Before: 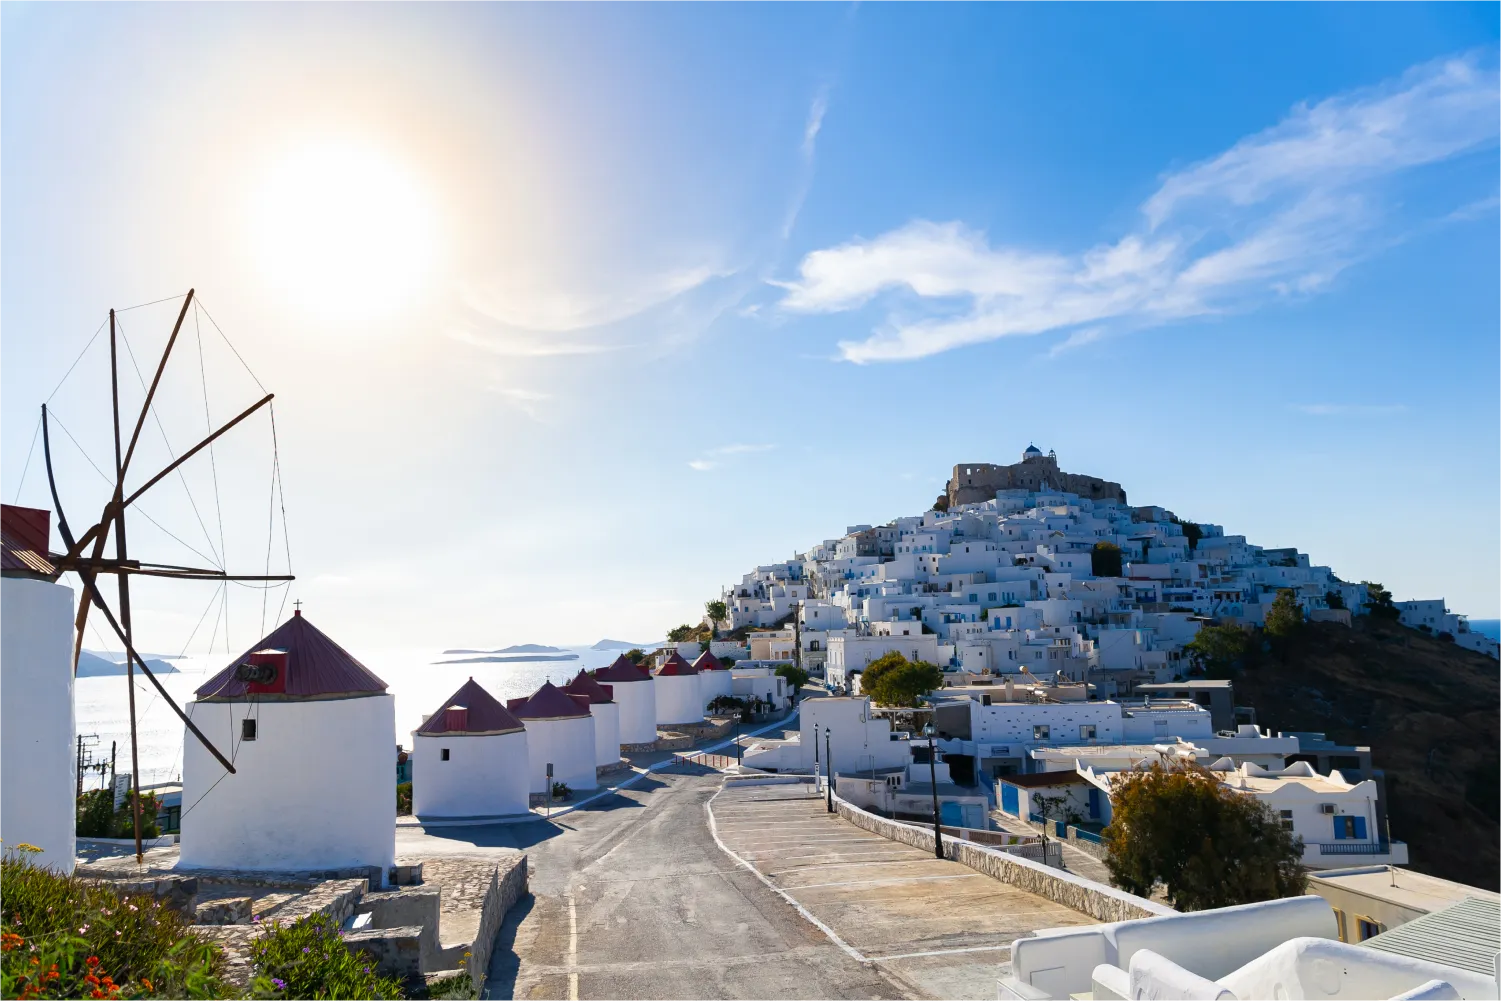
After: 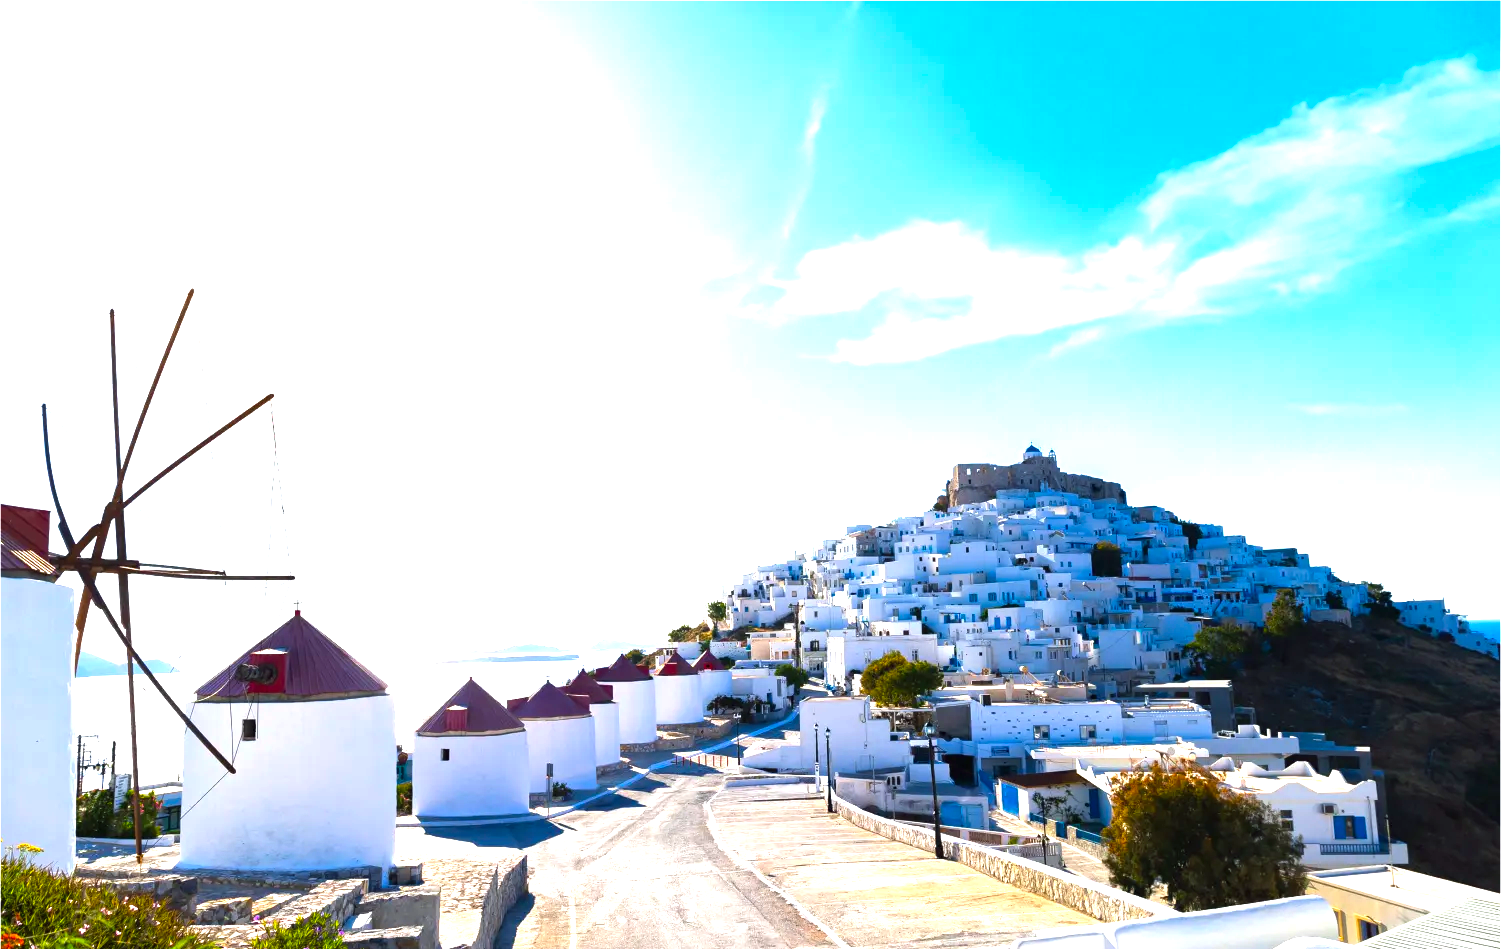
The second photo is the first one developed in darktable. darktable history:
crop and rotate: top 0%, bottom 5.097%
exposure: black level correction 0, exposure 1.1 EV, compensate highlight preservation false
color balance: lift [1, 1.001, 0.999, 1.001], gamma [1, 1.004, 1.007, 0.993], gain [1, 0.991, 0.987, 1.013], contrast 10%, output saturation 120%
